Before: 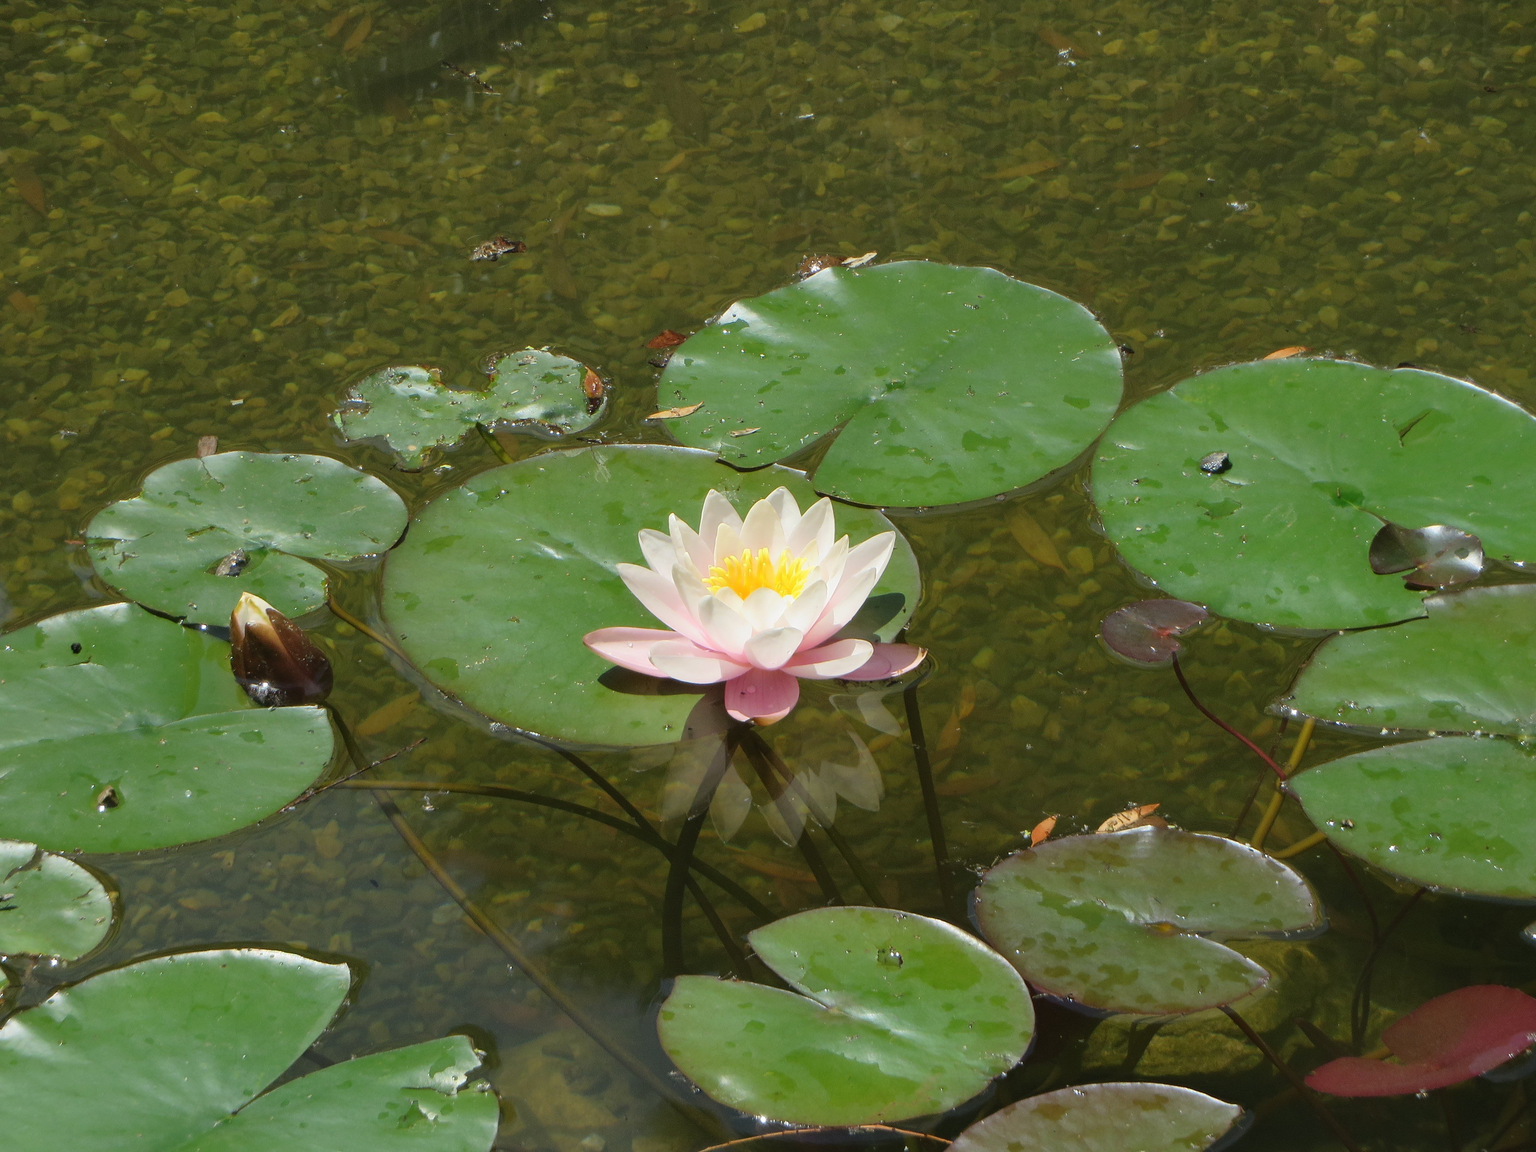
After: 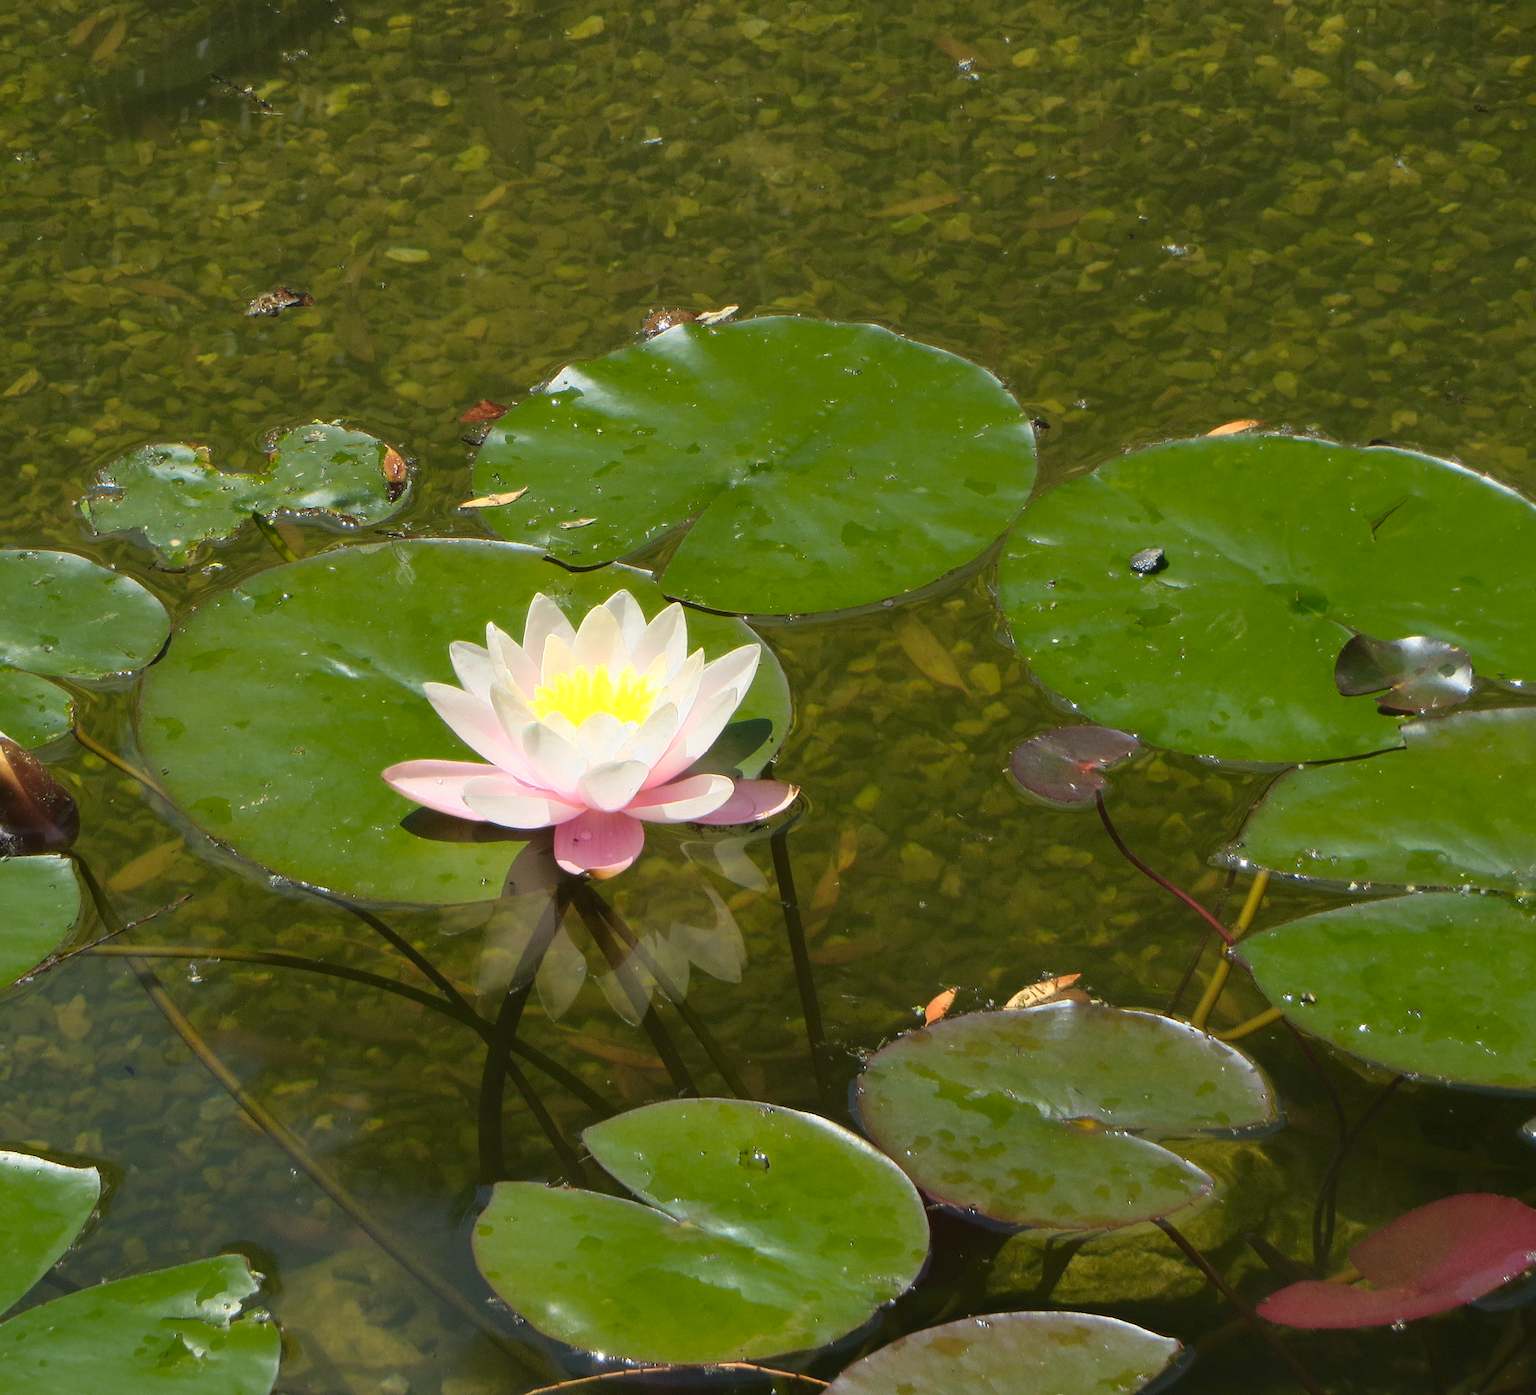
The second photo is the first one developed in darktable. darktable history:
color zones: curves: ch0 [(0.099, 0.624) (0.257, 0.596) (0.384, 0.376) (0.529, 0.492) (0.697, 0.564) (0.768, 0.532) (0.908, 0.644)]; ch1 [(0.112, 0.564) (0.254, 0.612) (0.432, 0.676) (0.592, 0.456) (0.743, 0.684) (0.888, 0.536)]; ch2 [(0.25, 0.5) (0.469, 0.36) (0.75, 0.5)]
crop: left 17.446%, bottom 0.02%
